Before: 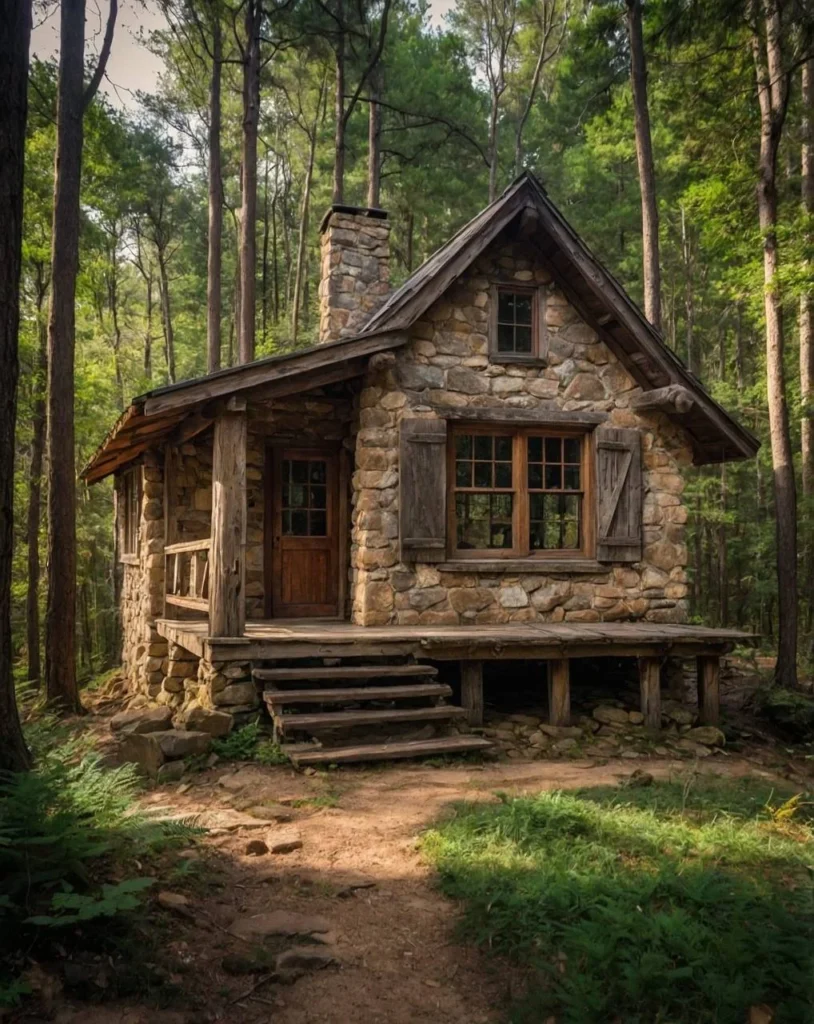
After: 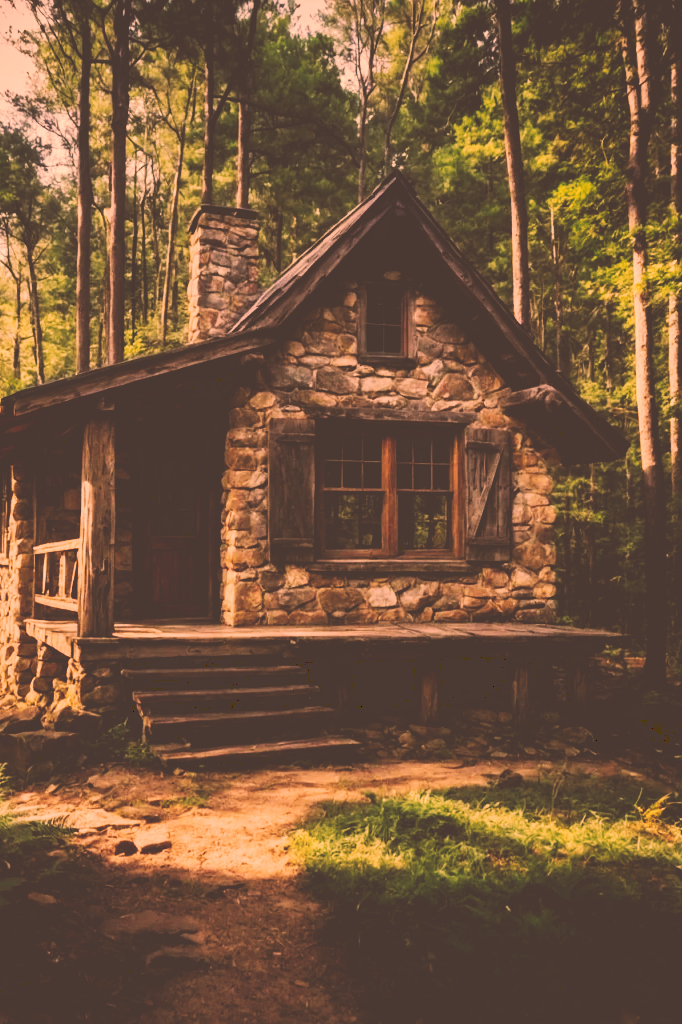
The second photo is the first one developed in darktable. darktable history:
color correction: highlights a* 40, highlights b* 40, saturation 0.69
tone curve: curves: ch0 [(0, 0) (0.003, 0.26) (0.011, 0.26) (0.025, 0.26) (0.044, 0.257) (0.069, 0.257) (0.1, 0.257) (0.136, 0.255) (0.177, 0.258) (0.224, 0.272) (0.277, 0.294) (0.335, 0.346) (0.399, 0.422) (0.468, 0.536) (0.543, 0.657) (0.623, 0.757) (0.709, 0.823) (0.801, 0.872) (0.898, 0.92) (1, 1)], preserve colors none
crop: left 16.145%
